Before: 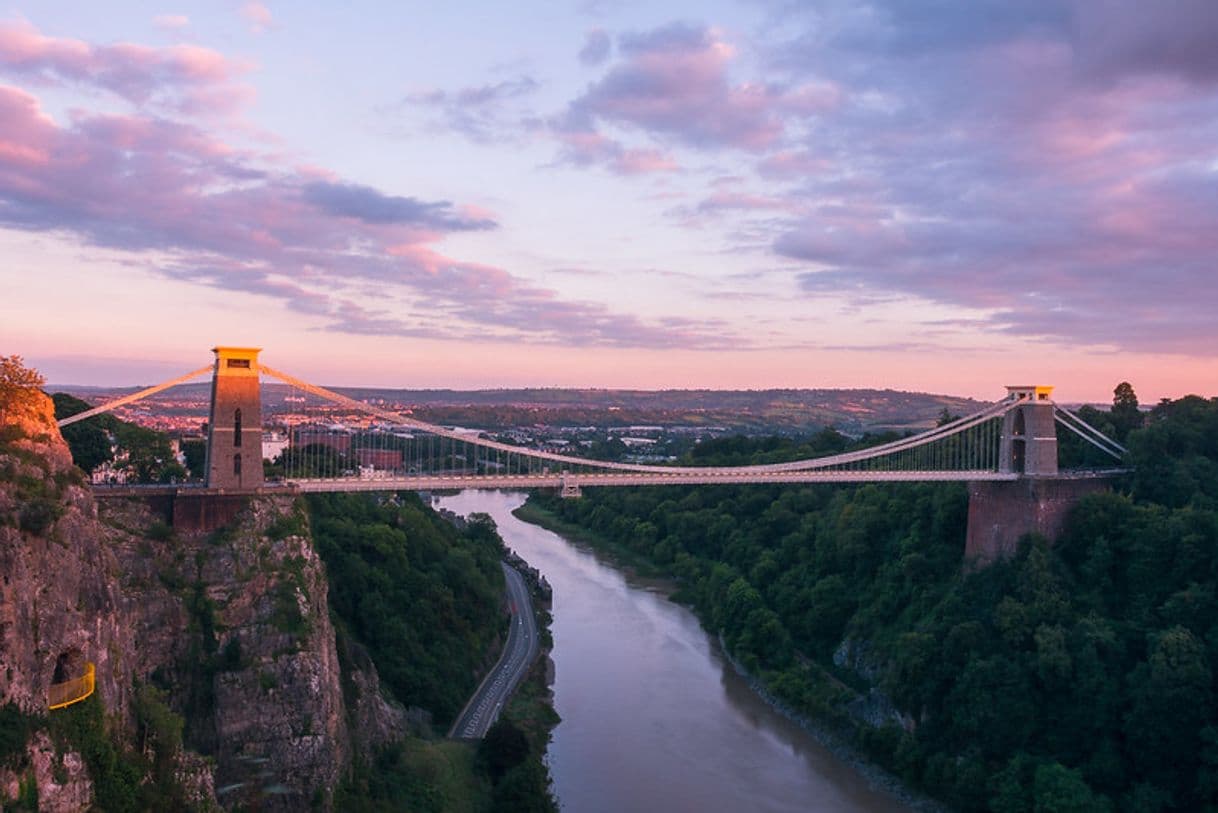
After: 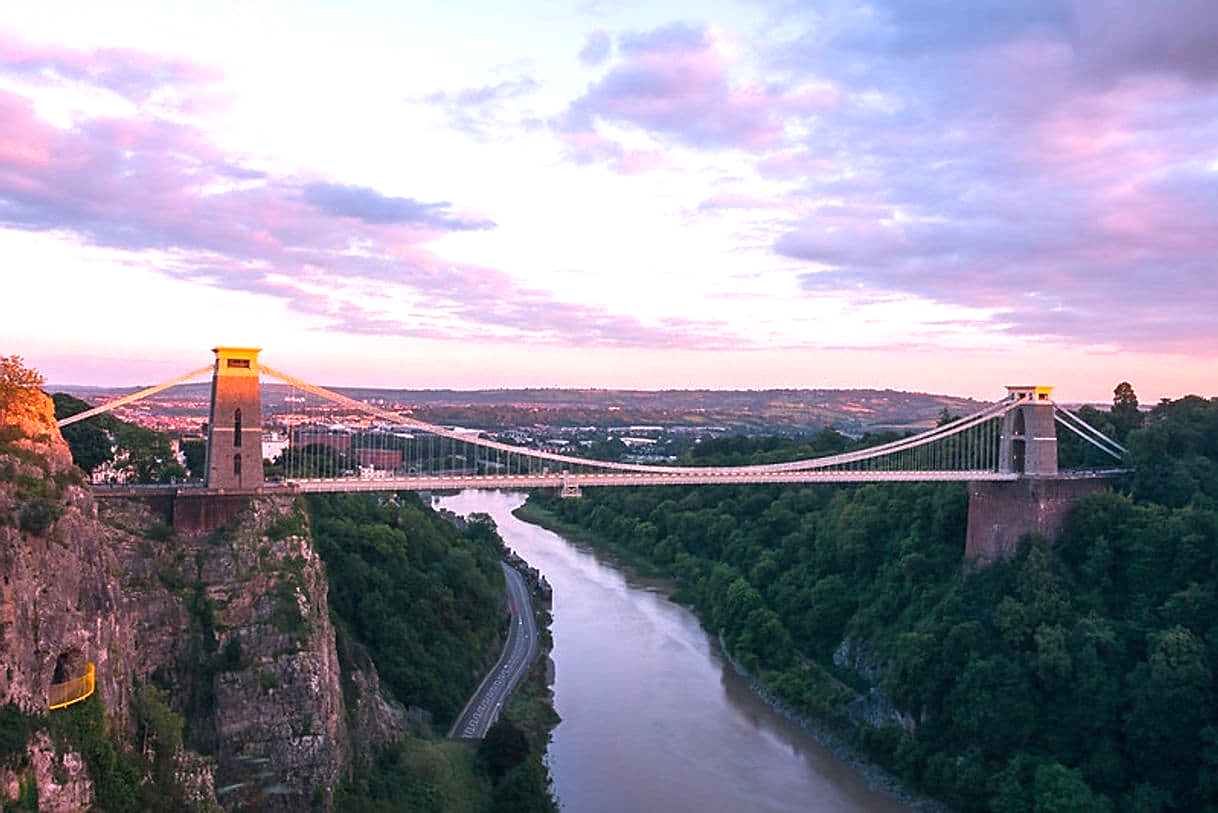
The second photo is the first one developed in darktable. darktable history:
sharpen: amount 0.499
exposure: black level correction 0, exposure 0.703 EV, compensate highlight preservation false
